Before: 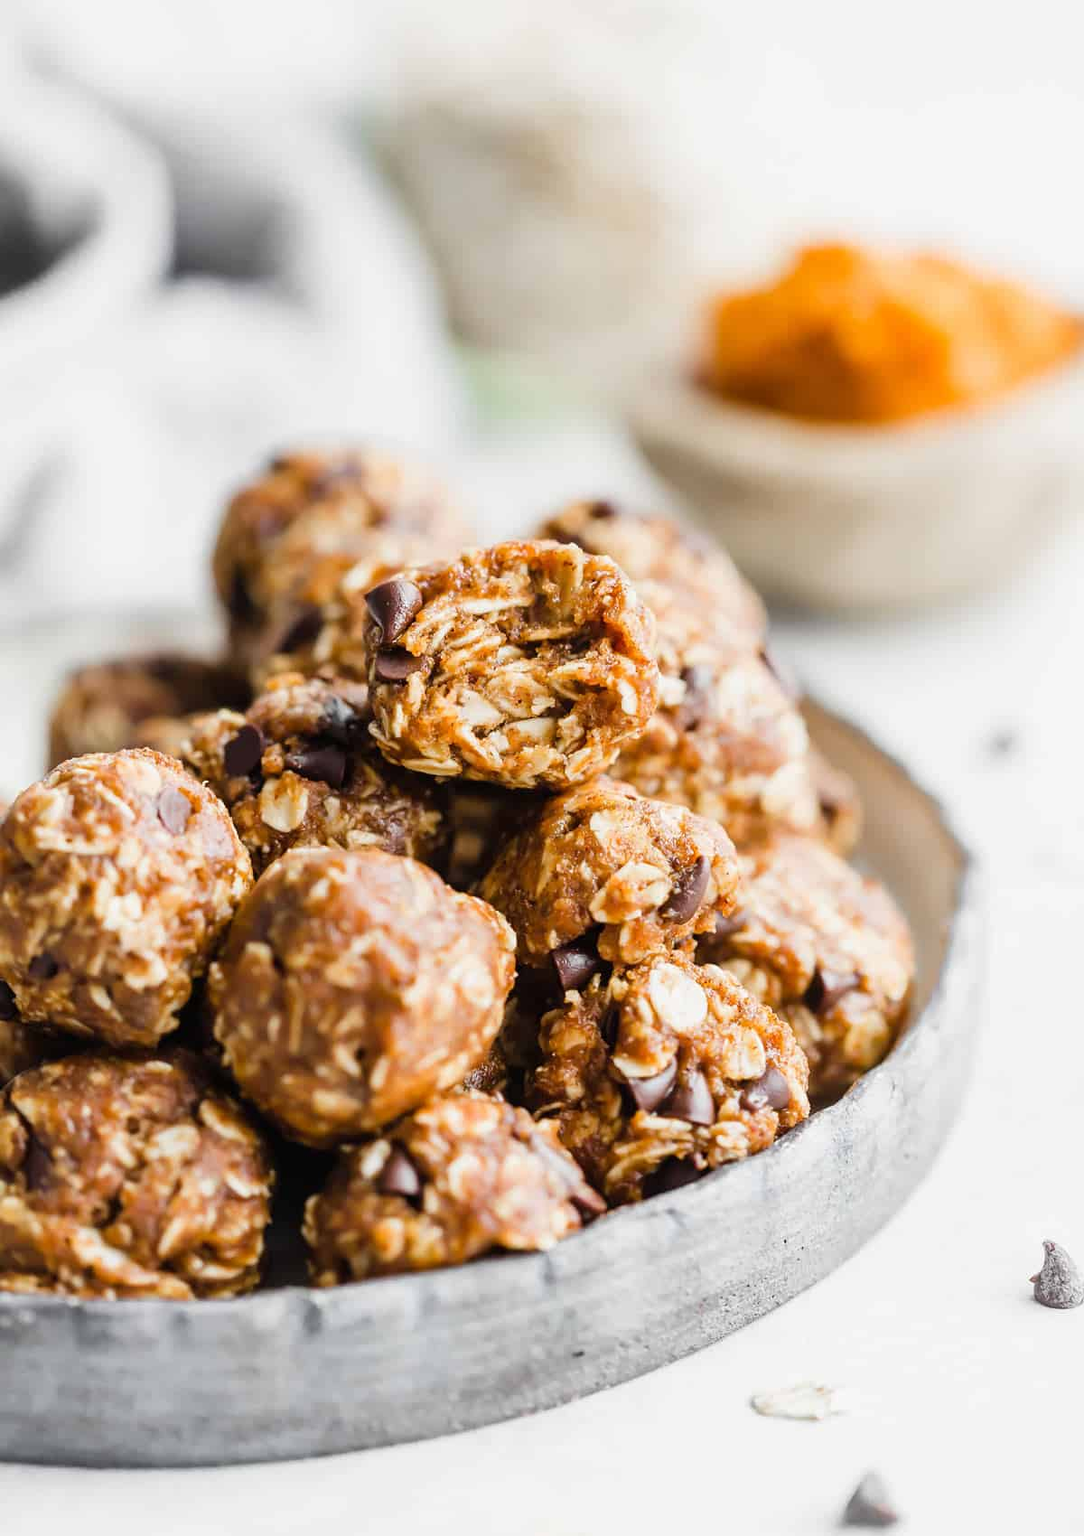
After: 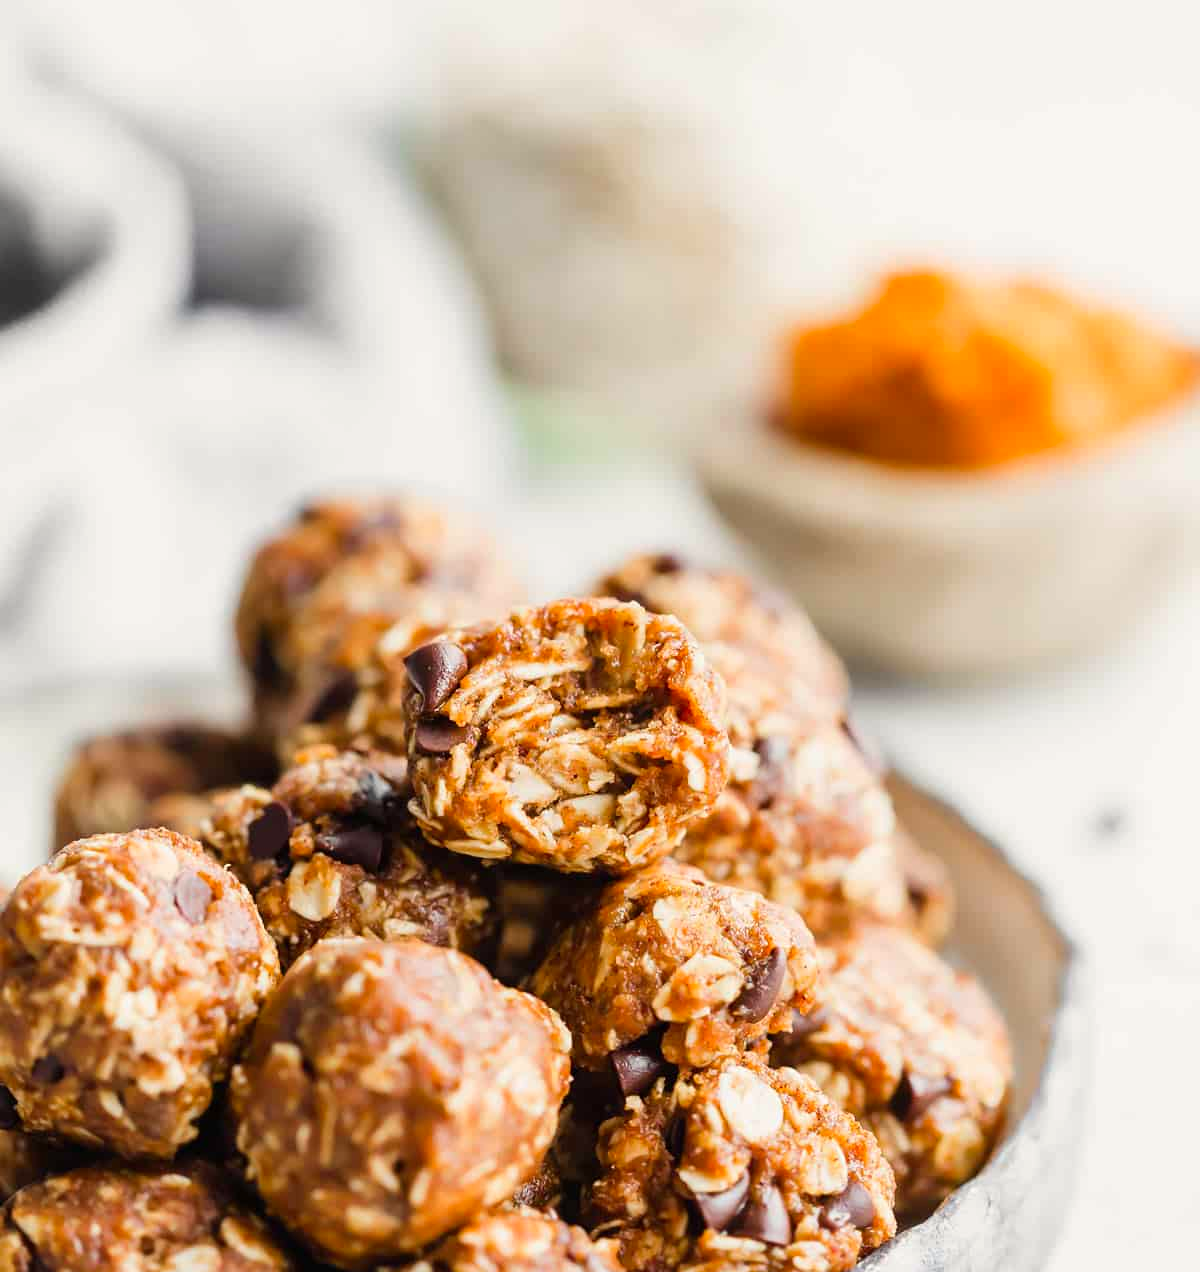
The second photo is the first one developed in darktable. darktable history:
crop: bottom 24.967%
white balance: red 1.029, blue 0.92
contrast brightness saturation: contrast 0.04, saturation 0.16
color calibration: illuminant as shot in camera, x 0.358, y 0.373, temperature 4628.91 K
